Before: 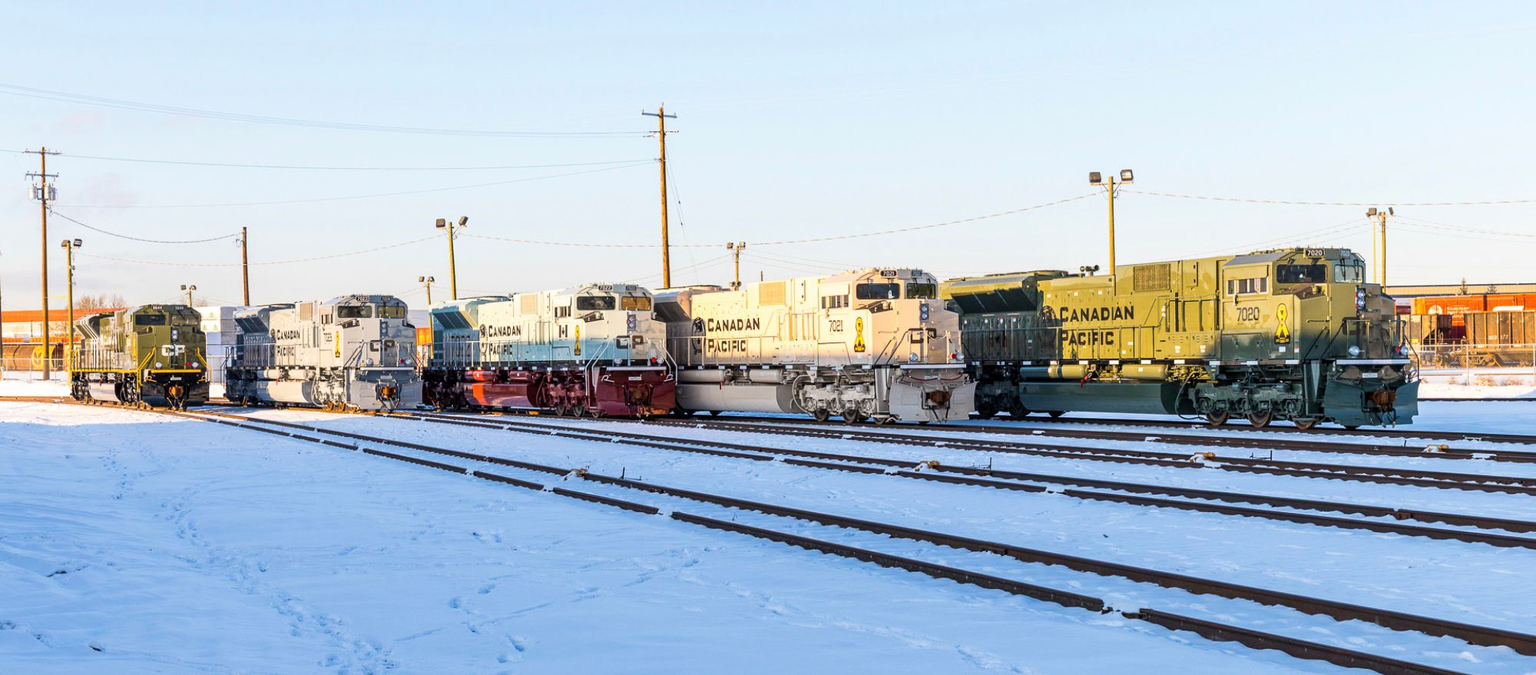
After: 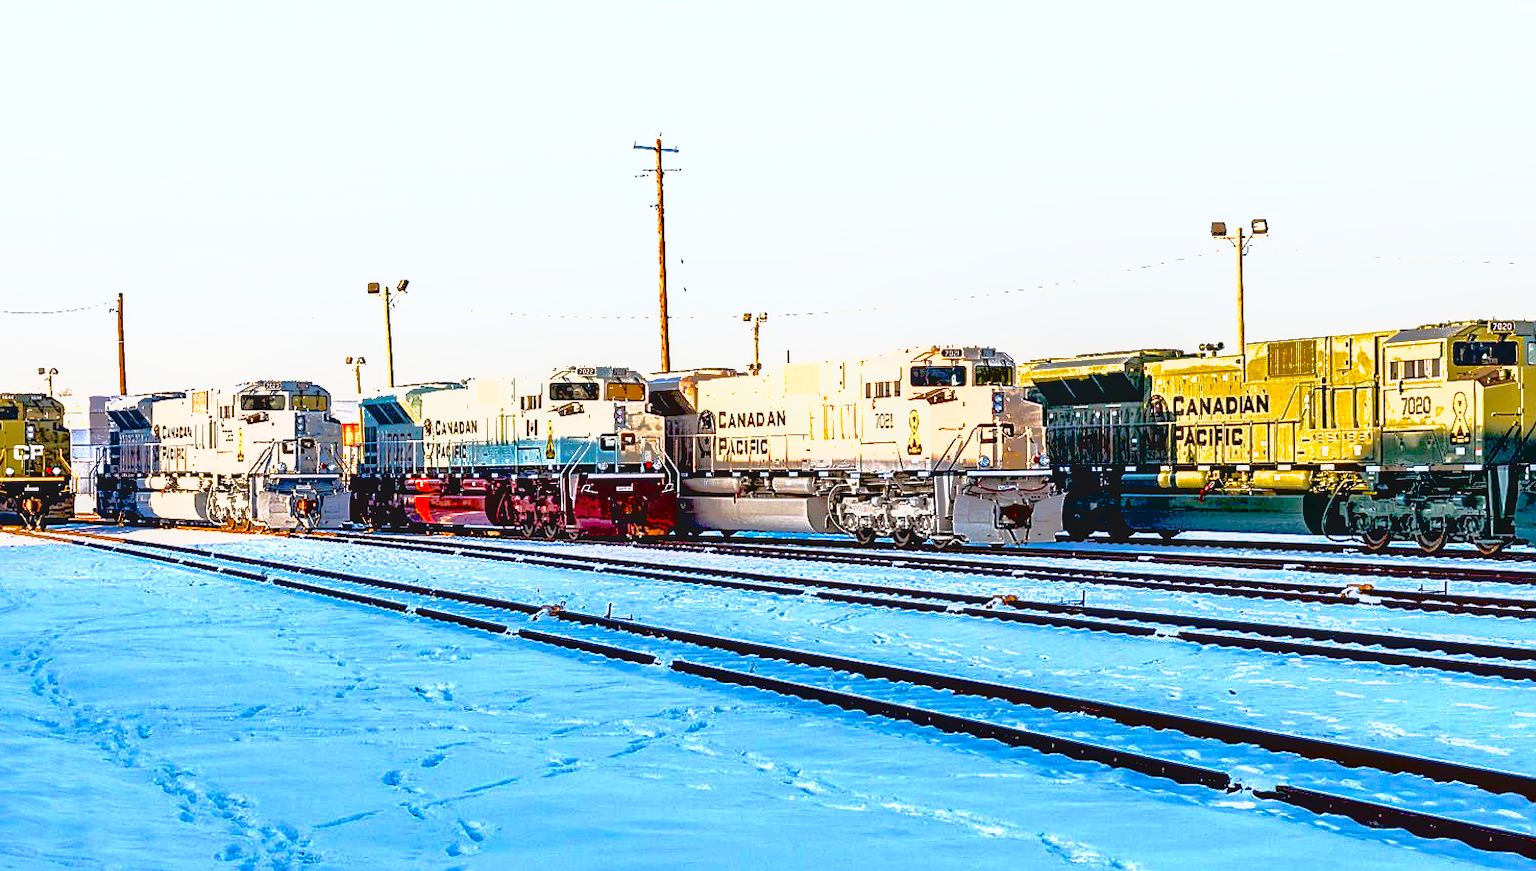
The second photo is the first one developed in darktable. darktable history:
exposure: black level correction 0.035, exposure 0.901 EV, compensate highlight preservation false
local contrast: detail 109%
shadows and highlights: shadows 39.3, highlights -59.84
haze removal: strength 0.293, distance 0.244, compatibility mode true, adaptive false
sharpen: on, module defaults
crop: left 9.86%, right 12.666%
